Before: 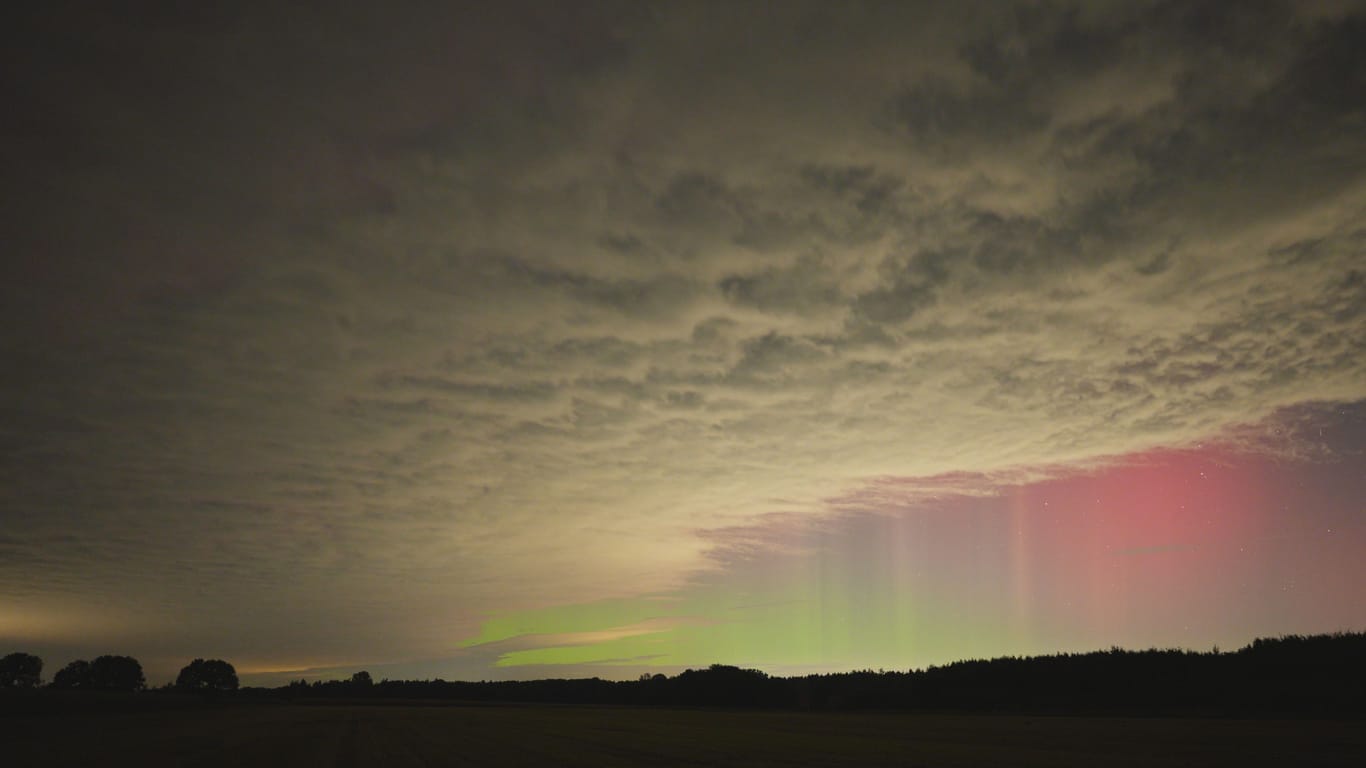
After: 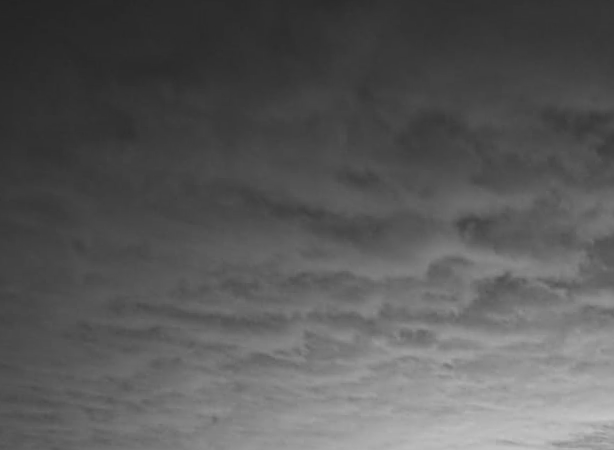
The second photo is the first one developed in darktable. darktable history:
crop: left 20.248%, top 10.86%, right 35.675%, bottom 34.321%
sharpen: on, module defaults
rotate and perspective: rotation 2.27°, automatic cropping off
white balance: red 1.004, blue 1.024
graduated density: hue 238.83°, saturation 50%
monochrome: a 32, b 64, size 2.3
